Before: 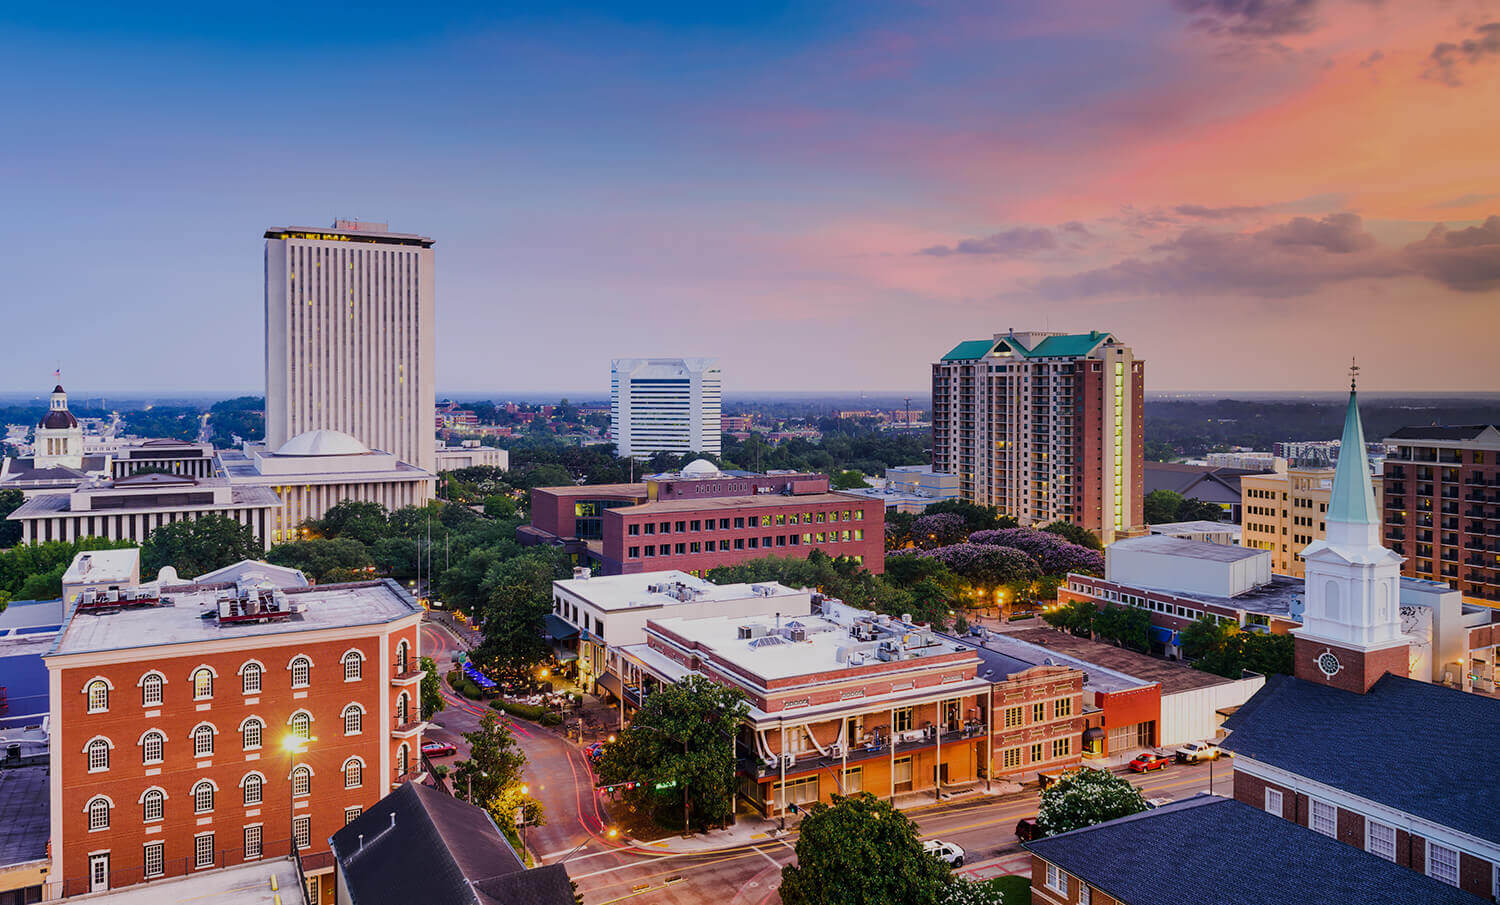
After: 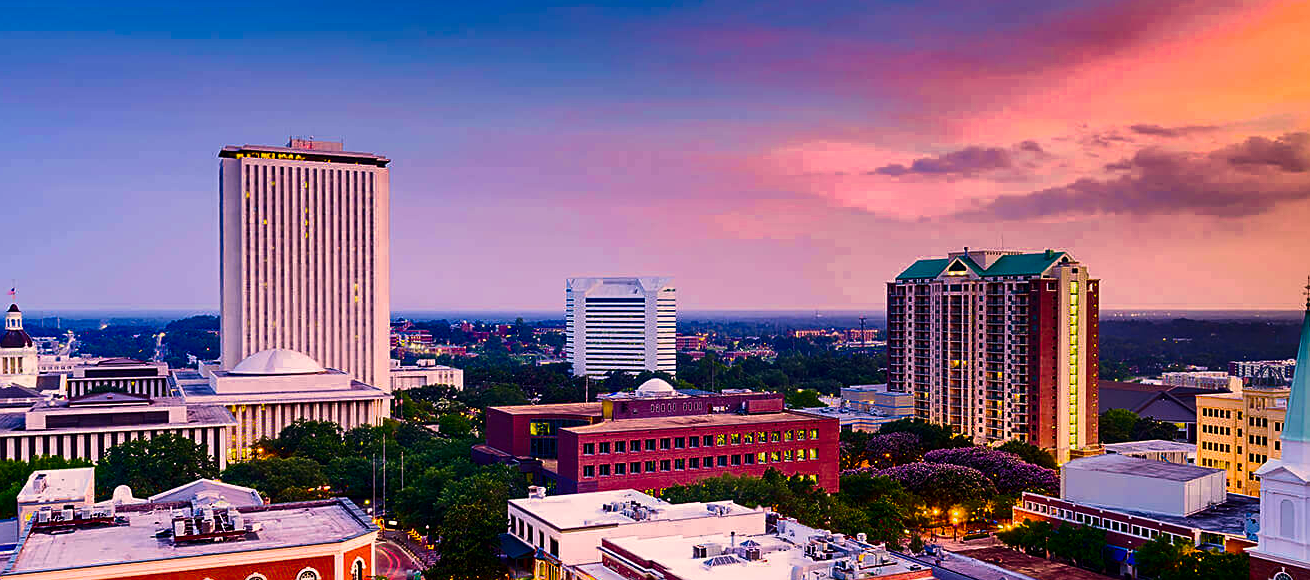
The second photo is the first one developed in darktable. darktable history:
color zones: curves: ch0 [(0, 0.465) (0.092, 0.596) (0.289, 0.464) (0.429, 0.453) (0.571, 0.464) (0.714, 0.455) (0.857, 0.462) (1, 0.465)]
contrast brightness saturation: contrast 0.191, brightness -0.108, saturation 0.206
velvia: on, module defaults
crop: left 3.002%, top 8.982%, right 9.647%, bottom 26.848%
sharpen: on, module defaults
color balance rgb: power › chroma 0.313%, power › hue 22.08°, highlights gain › chroma 2.449%, highlights gain › hue 37.66°, linear chroma grading › global chroma 15.426%, perceptual saturation grading › global saturation 19.658%, perceptual brilliance grading › highlights 4.468%, perceptual brilliance grading › shadows -10.383%, global vibrance 9.701%
